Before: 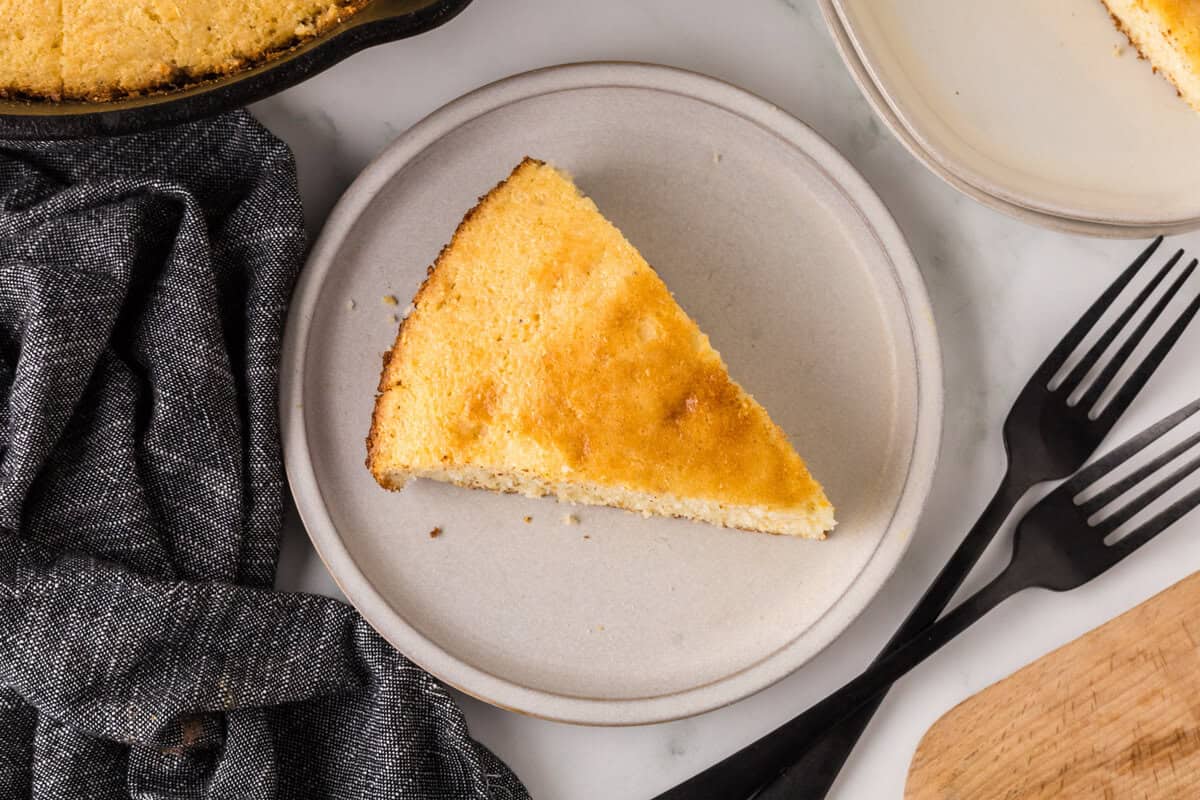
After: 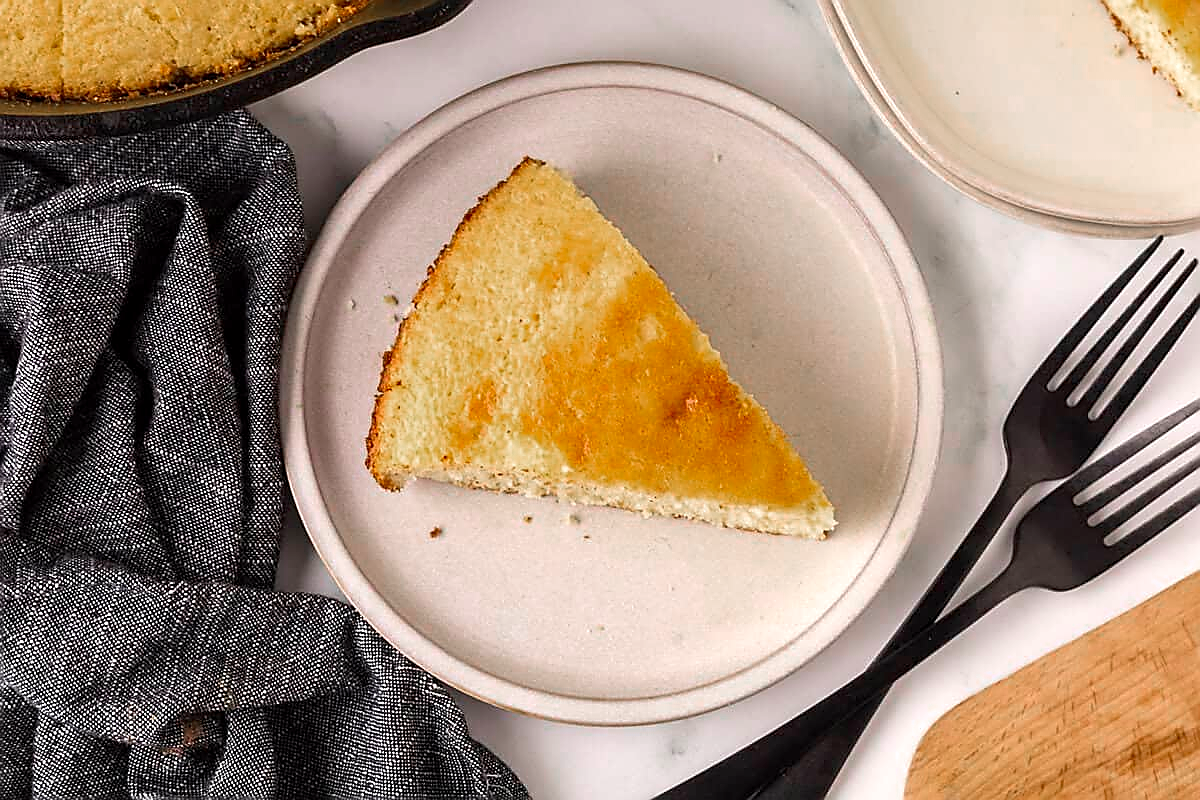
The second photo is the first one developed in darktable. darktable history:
sharpen: radius 1.4, amount 1.25, threshold 0.7
exposure: black level correction 0.001, exposure 0.5 EV, compensate exposure bias true, compensate highlight preservation false
color zones: curves: ch0 [(0, 0.48) (0.209, 0.398) (0.305, 0.332) (0.429, 0.493) (0.571, 0.5) (0.714, 0.5) (0.857, 0.5) (1, 0.48)]; ch1 [(0, 0.736) (0.143, 0.625) (0.225, 0.371) (0.429, 0.256) (0.571, 0.241) (0.714, 0.213) (0.857, 0.48) (1, 0.736)]; ch2 [(0, 0.448) (0.143, 0.498) (0.286, 0.5) (0.429, 0.5) (0.571, 0.5) (0.714, 0.5) (0.857, 0.5) (1, 0.448)]
